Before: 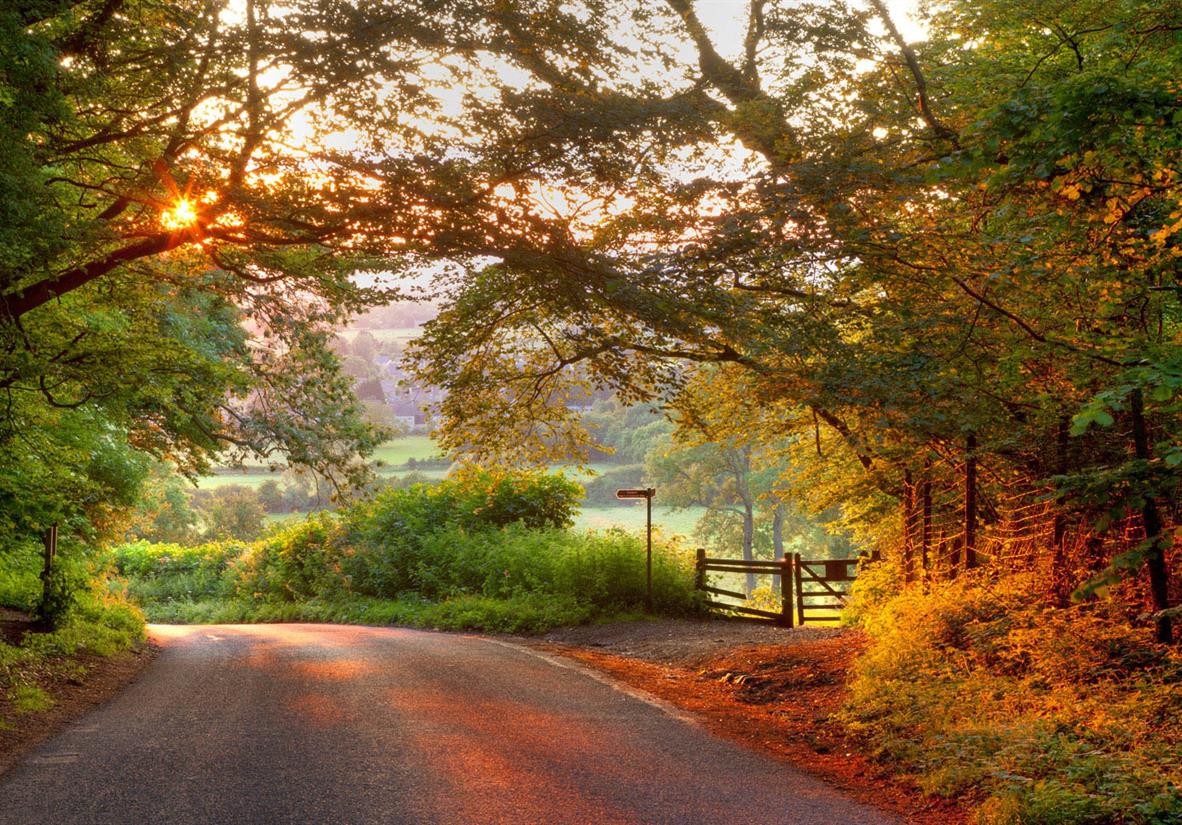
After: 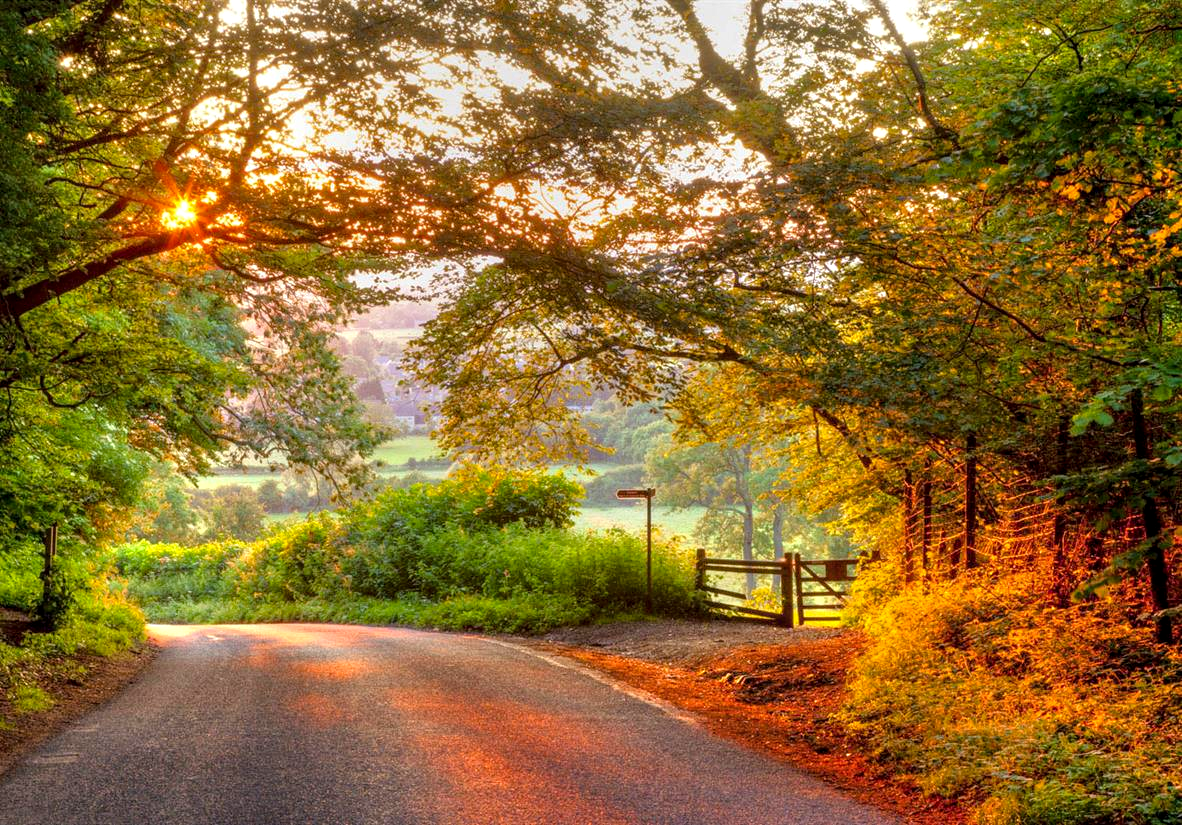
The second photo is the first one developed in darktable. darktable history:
tone equalizer: -8 EV 0.001 EV, -7 EV -0.004 EV, -6 EV 0.009 EV, -5 EV 0.032 EV, -4 EV 0.276 EV, -3 EV 0.644 EV, -2 EV 0.584 EV, -1 EV 0.187 EV, +0 EV 0.024 EV
local contrast: on, module defaults
color balance rgb: perceptual saturation grading › global saturation 10%, global vibrance 10%
